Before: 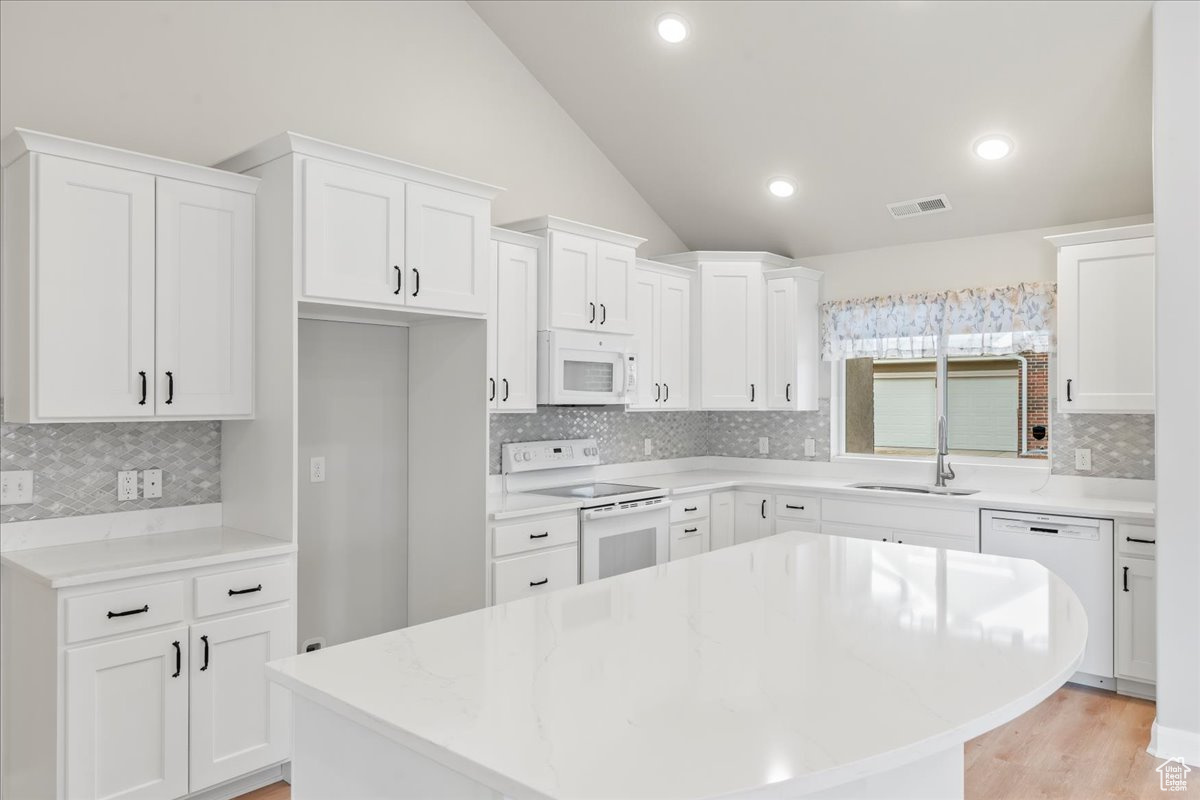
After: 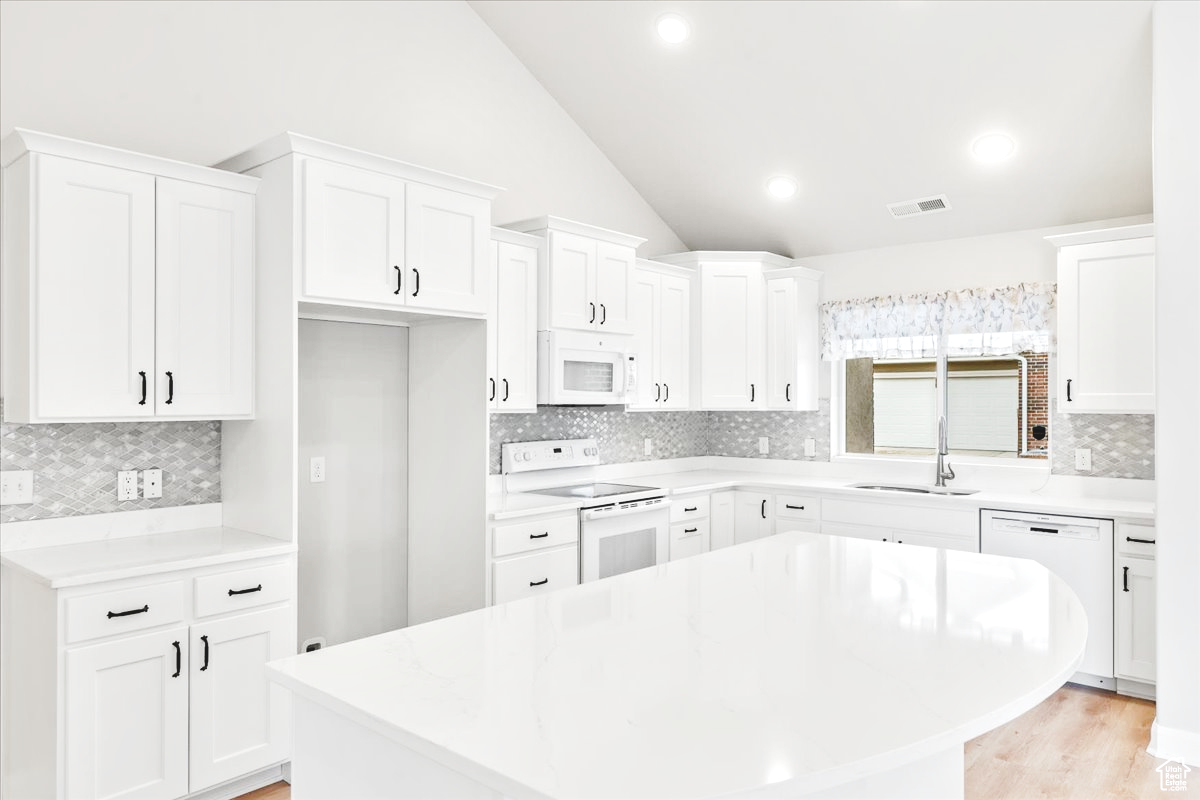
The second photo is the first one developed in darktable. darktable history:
local contrast: mode bilateral grid, contrast 20, coarseness 50, detail 172%, midtone range 0.2
contrast brightness saturation: contrast -0.153, brightness 0.045, saturation -0.132
base curve: curves: ch0 [(0, 0) (0.036, 0.025) (0.121, 0.166) (0.206, 0.329) (0.605, 0.79) (1, 1)], preserve colors none
tone equalizer: -8 EV -0.769 EV, -7 EV -0.728 EV, -6 EV -0.607 EV, -5 EV -0.384 EV, -3 EV 0.372 EV, -2 EV 0.6 EV, -1 EV 0.687 EV, +0 EV 0.752 EV, edges refinement/feathering 500, mask exposure compensation -1.57 EV, preserve details no
